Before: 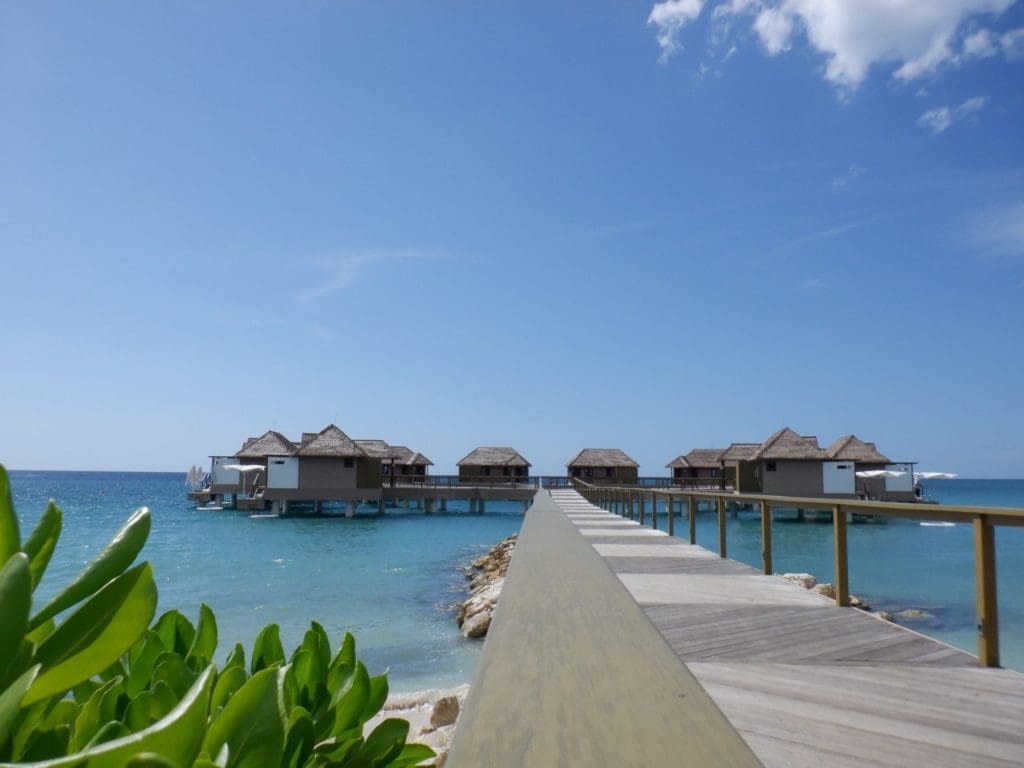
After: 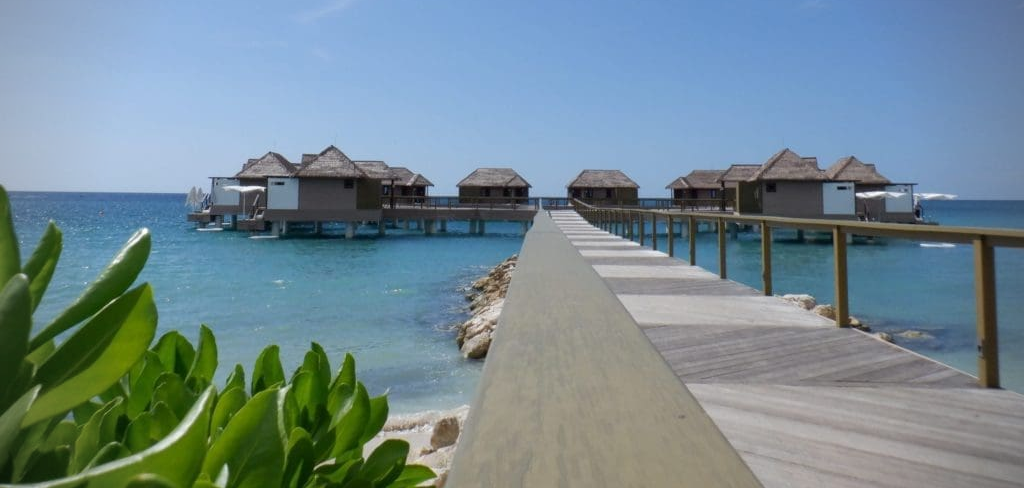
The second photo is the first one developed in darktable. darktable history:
crop and rotate: top 36.435%
vignetting: unbound false
